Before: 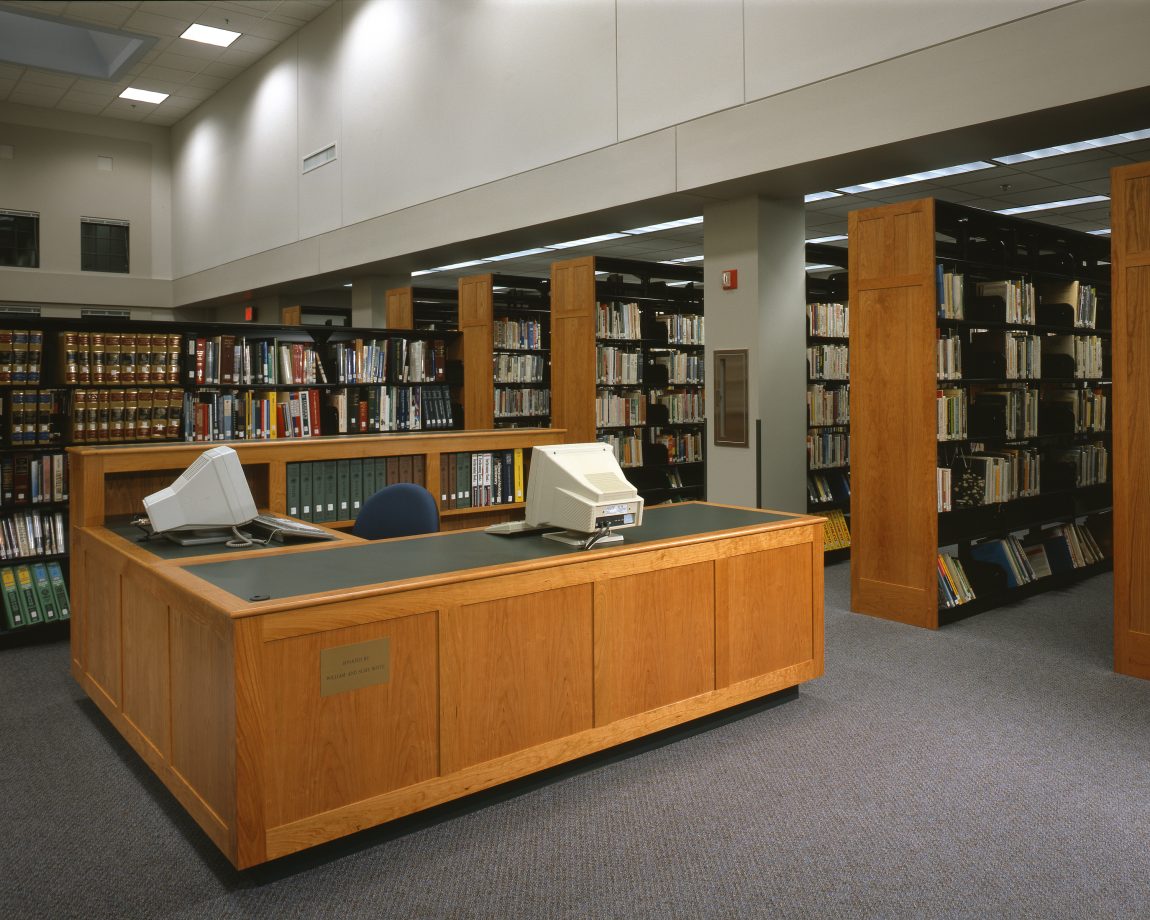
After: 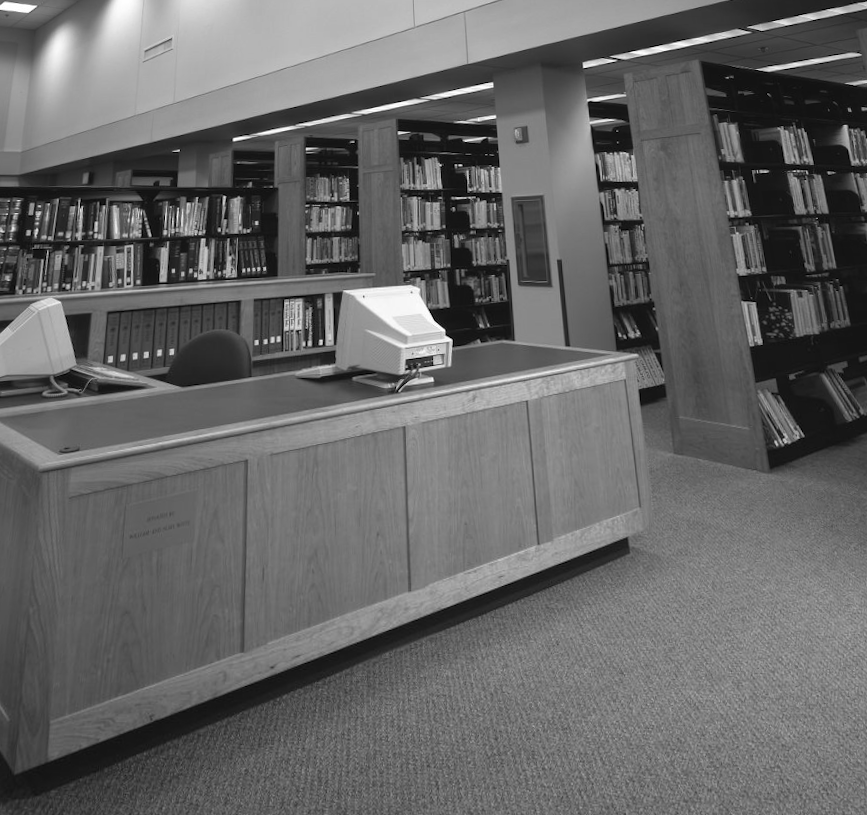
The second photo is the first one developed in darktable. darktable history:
rotate and perspective: rotation 0.72°, lens shift (vertical) -0.352, lens shift (horizontal) -0.051, crop left 0.152, crop right 0.859, crop top 0.019, crop bottom 0.964
crop and rotate: angle 1.96°, left 5.673%, top 5.673%
monochrome: on, module defaults
